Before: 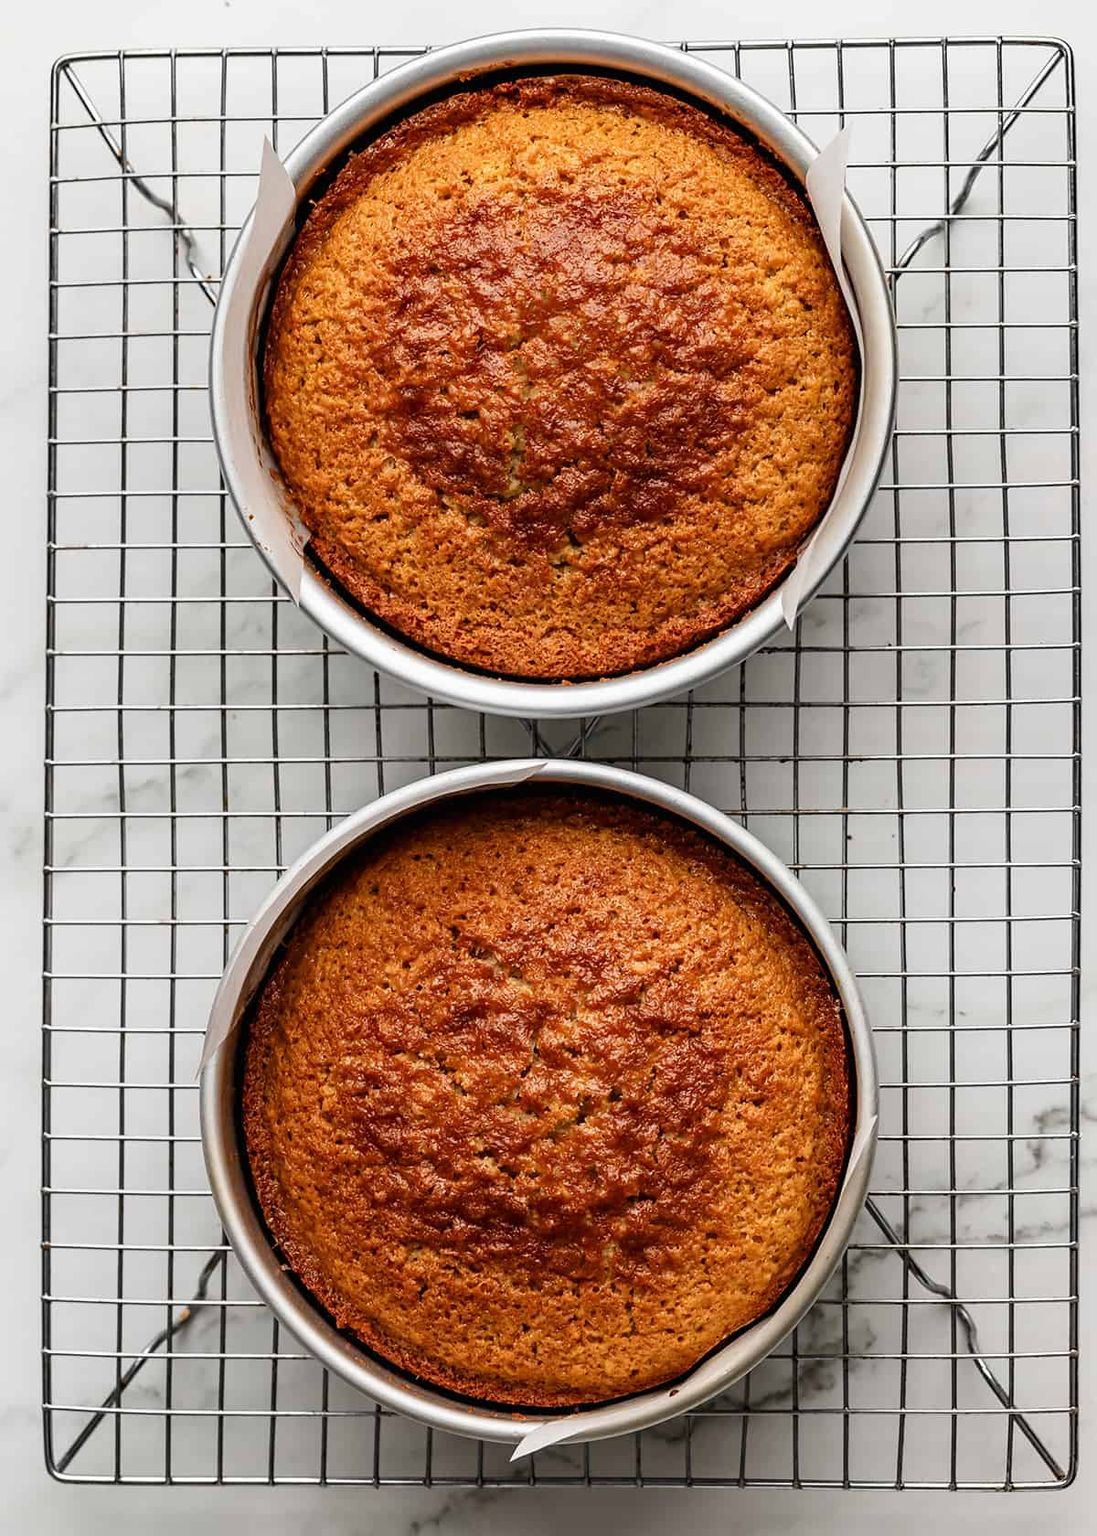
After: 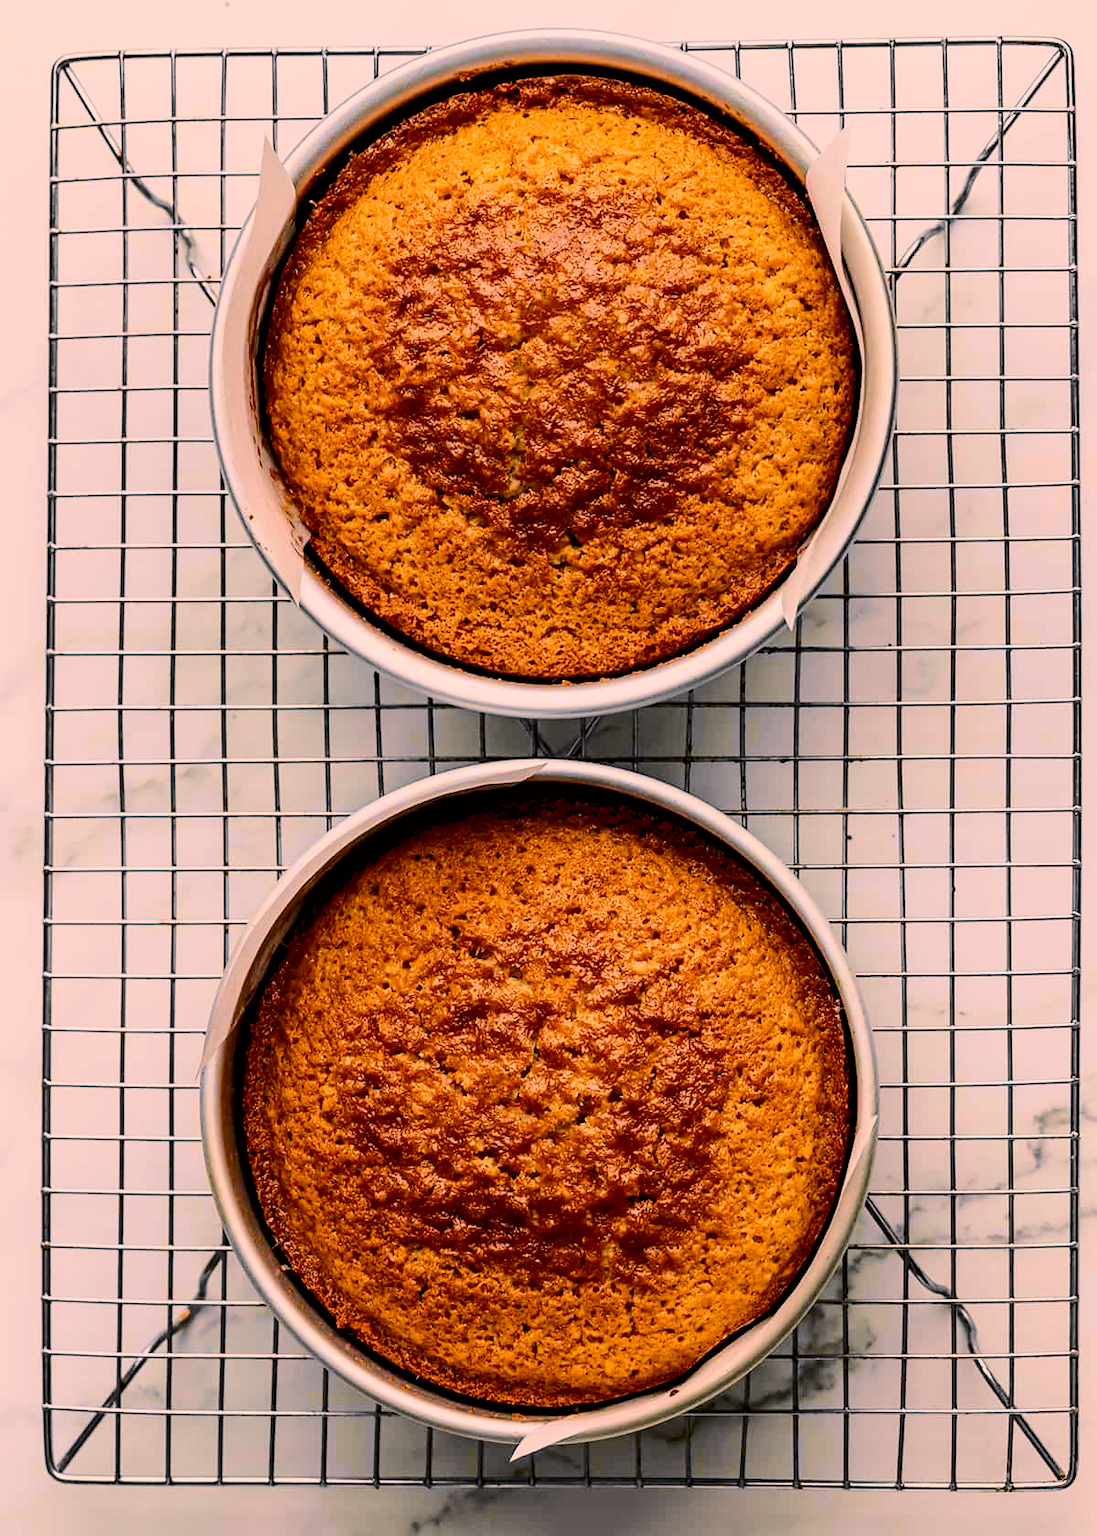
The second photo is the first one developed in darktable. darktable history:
color balance rgb: shadows lift › chroma 1.009%, shadows lift › hue 242.07°, highlights gain › chroma 4.54%, highlights gain › hue 34.45°, global offset › luminance -0.356%, perceptual saturation grading › global saturation 2.021%, perceptual saturation grading › highlights -3.11%, perceptual saturation grading › mid-tones 3.995%, perceptual saturation grading › shadows 6.82%, global vibrance -17.039%, contrast -5.705%
tone curve: curves: ch0 [(0.017, 0) (0.107, 0.071) (0.295, 0.264) (0.447, 0.507) (0.54, 0.618) (0.733, 0.791) (0.879, 0.898) (1, 0.97)]; ch1 [(0, 0) (0.393, 0.415) (0.447, 0.448) (0.485, 0.497) (0.523, 0.515) (0.544, 0.55) (0.59, 0.609) (0.686, 0.686) (1, 1)]; ch2 [(0, 0) (0.369, 0.388) (0.449, 0.431) (0.499, 0.5) (0.521, 0.505) (0.53, 0.538) (0.579, 0.601) (0.669, 0.733) (1, 1)], color space Lab, independent channels, preserve colors none
